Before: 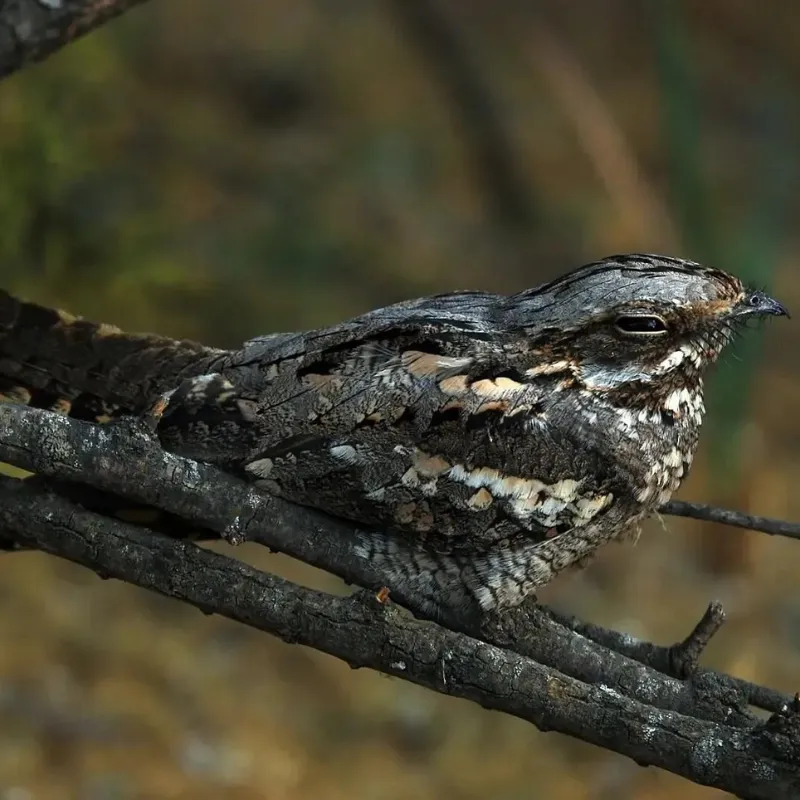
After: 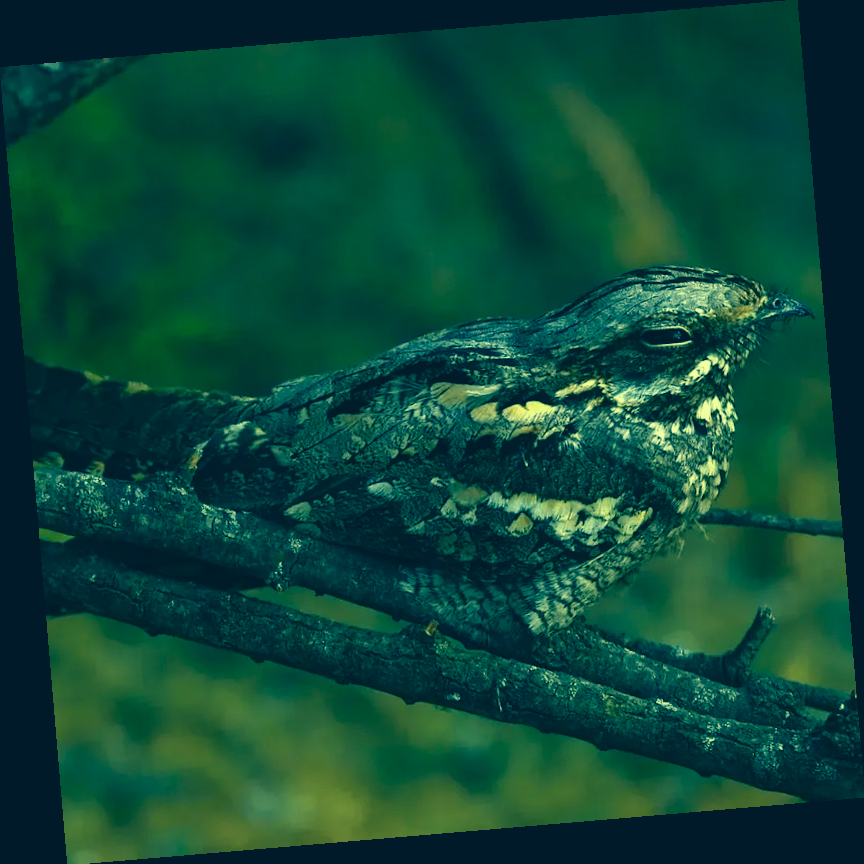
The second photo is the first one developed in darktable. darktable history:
rotate and perspective: rotation -4.86°, automatic cropping off
color correction: highlights a* -15.58, highlights b* 40, shadows a* -40, shadows b* -26.18
tone equalizer: on, module defaults
